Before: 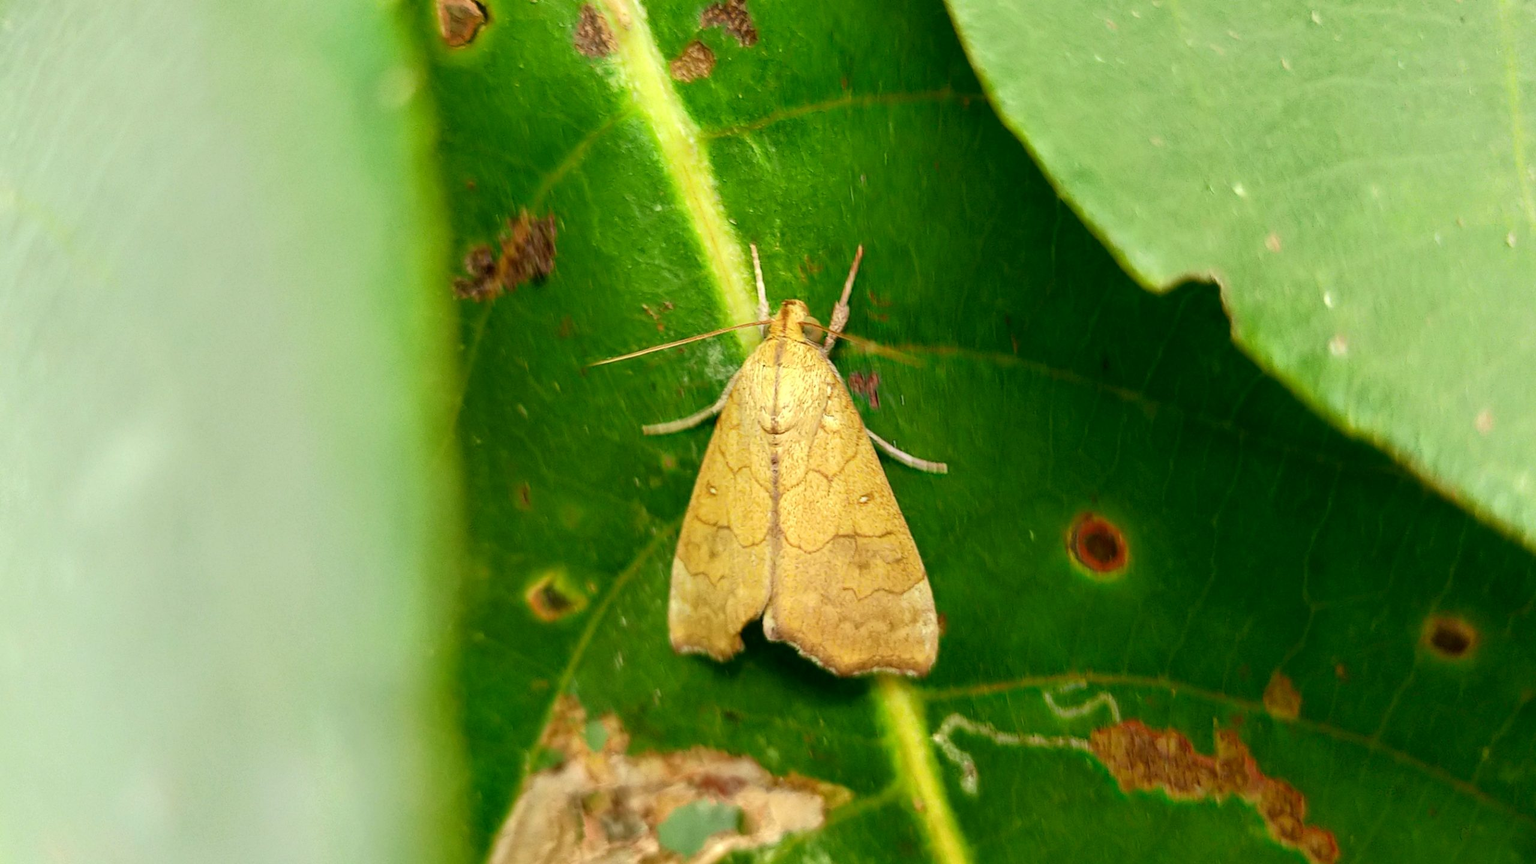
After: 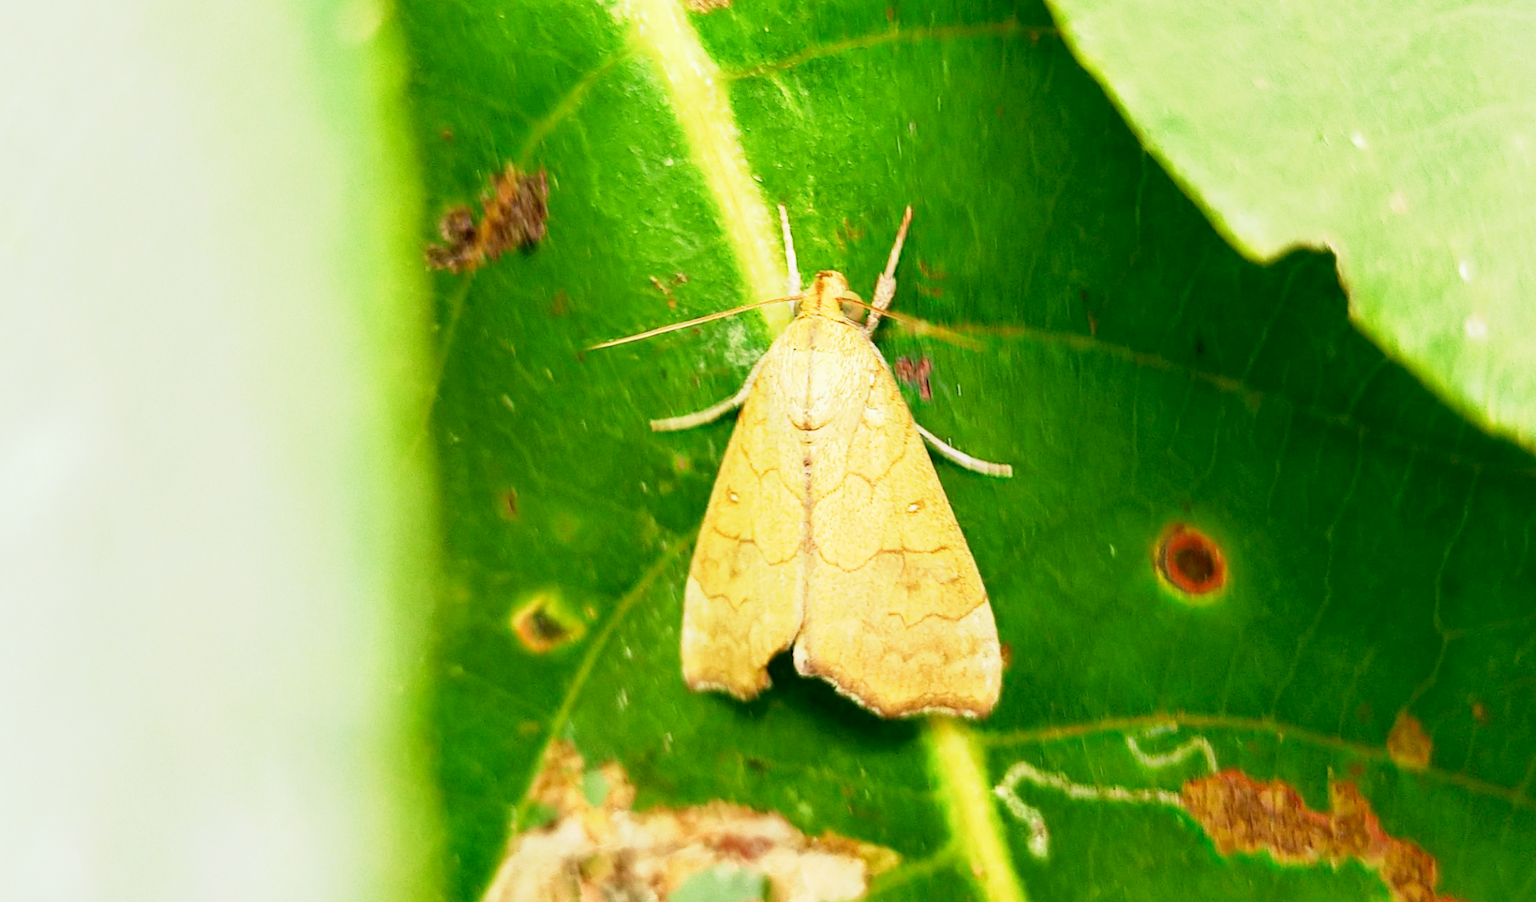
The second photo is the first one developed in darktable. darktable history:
crop: left 6.142%, top 8.286%, right 9.532%, bottom 3.629%
exposure: black level correction 0.001, exposure 0.498 EV, compensate highlight preservation false
base curve: curves: ch0 [(0, 0) (0.088, 0.125) (0.176, 0.251) (0.354, 0.501) (0.613, 0.749) (1, 0.877)], preserve colors none
